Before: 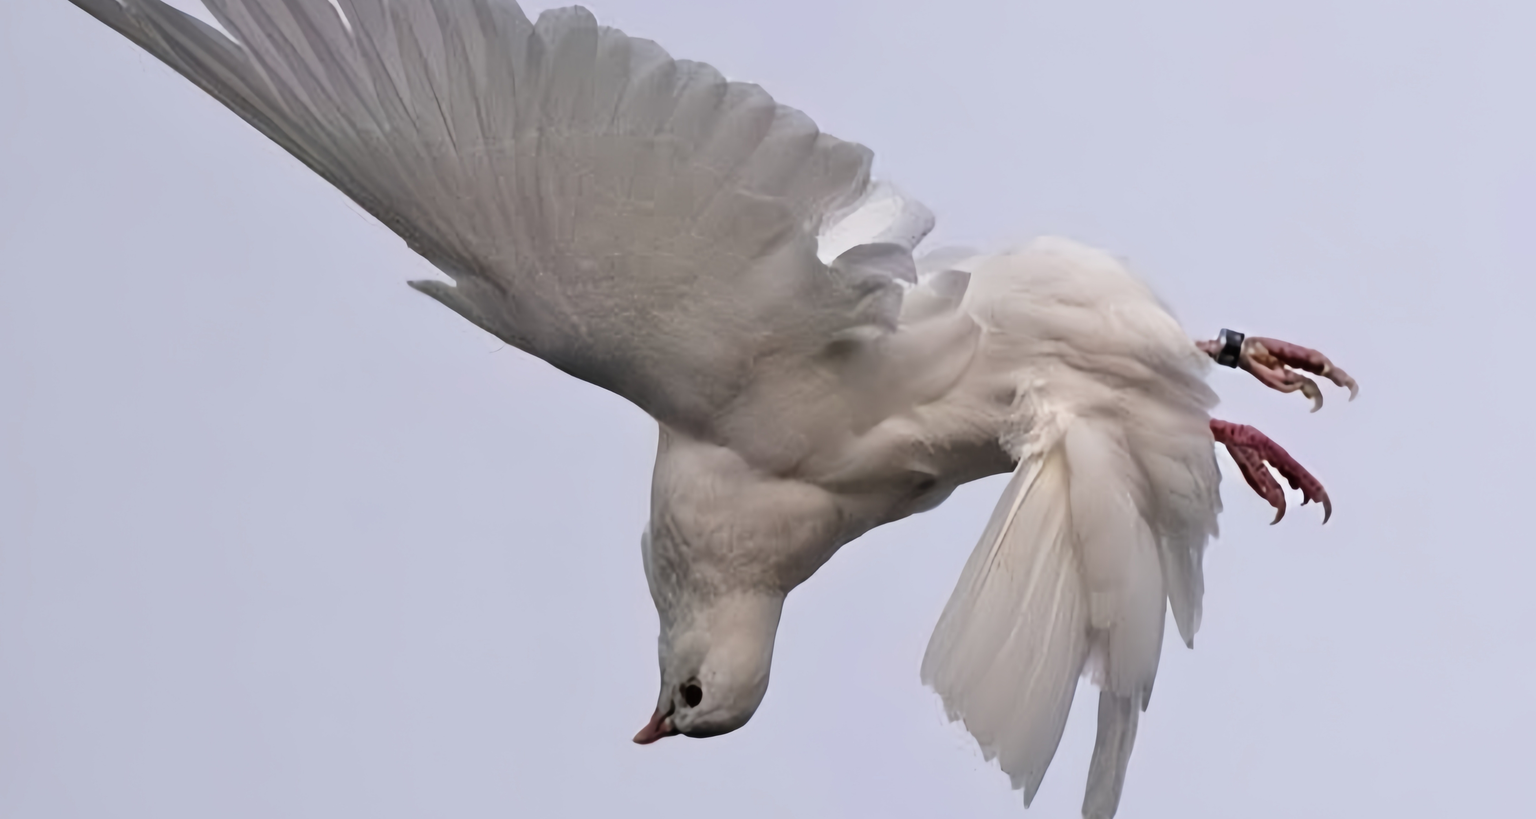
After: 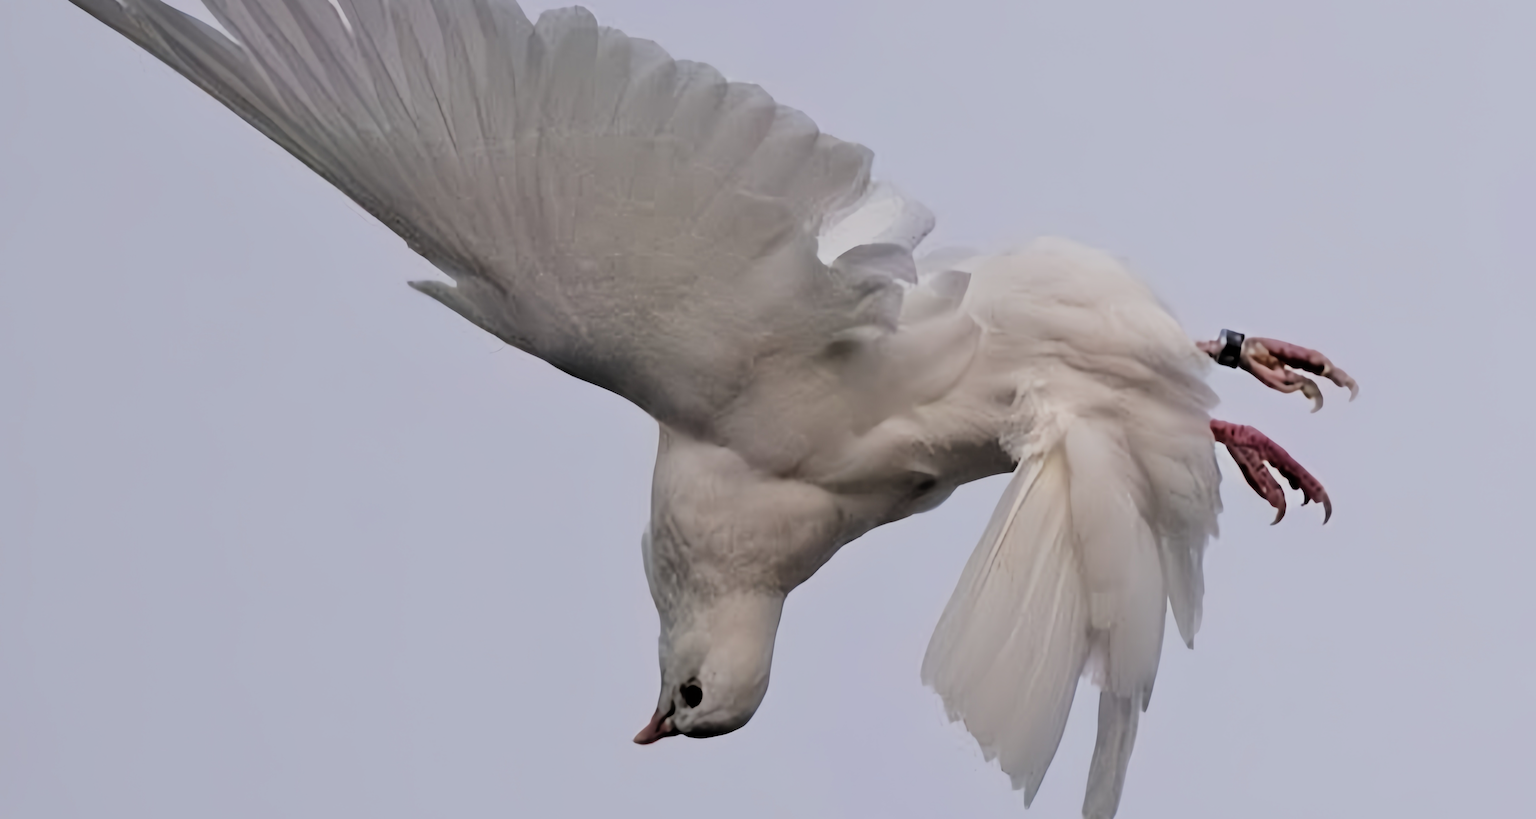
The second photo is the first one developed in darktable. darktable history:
filmic rgb: black relative exposure -7.71 EV, white relative exposure 4.42 EV, hardness 3.75, latitude 38.13%, contrast 0.981, highlights saturation mix 8.75%, shadows ↔ highlights balance 3.72%, add noise in highlights 0.002, color science v3 (2019), use custom middle-gray values true, contrast in highlights soft
